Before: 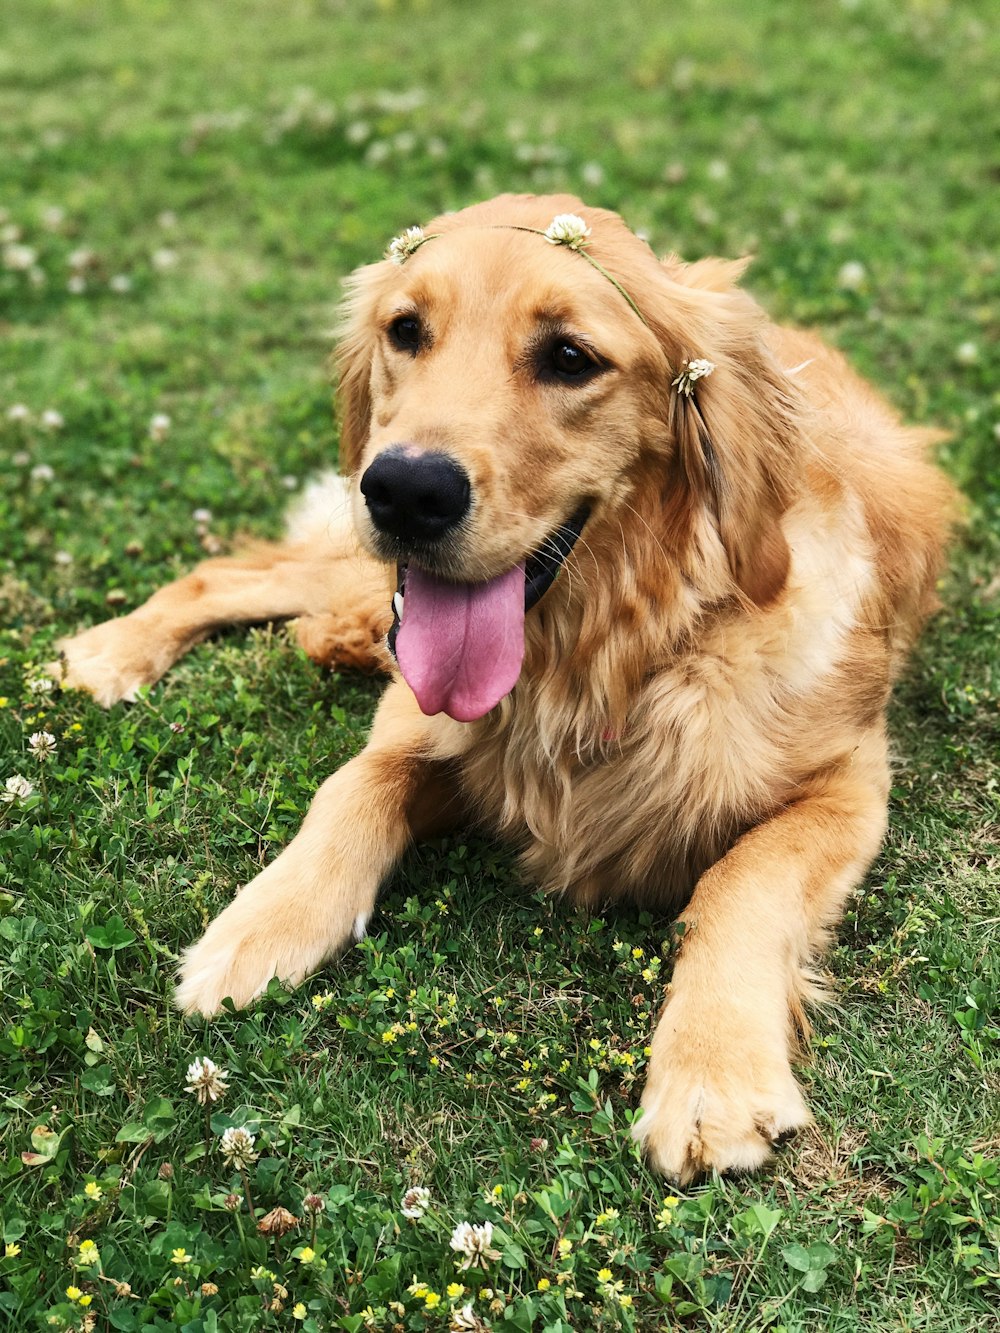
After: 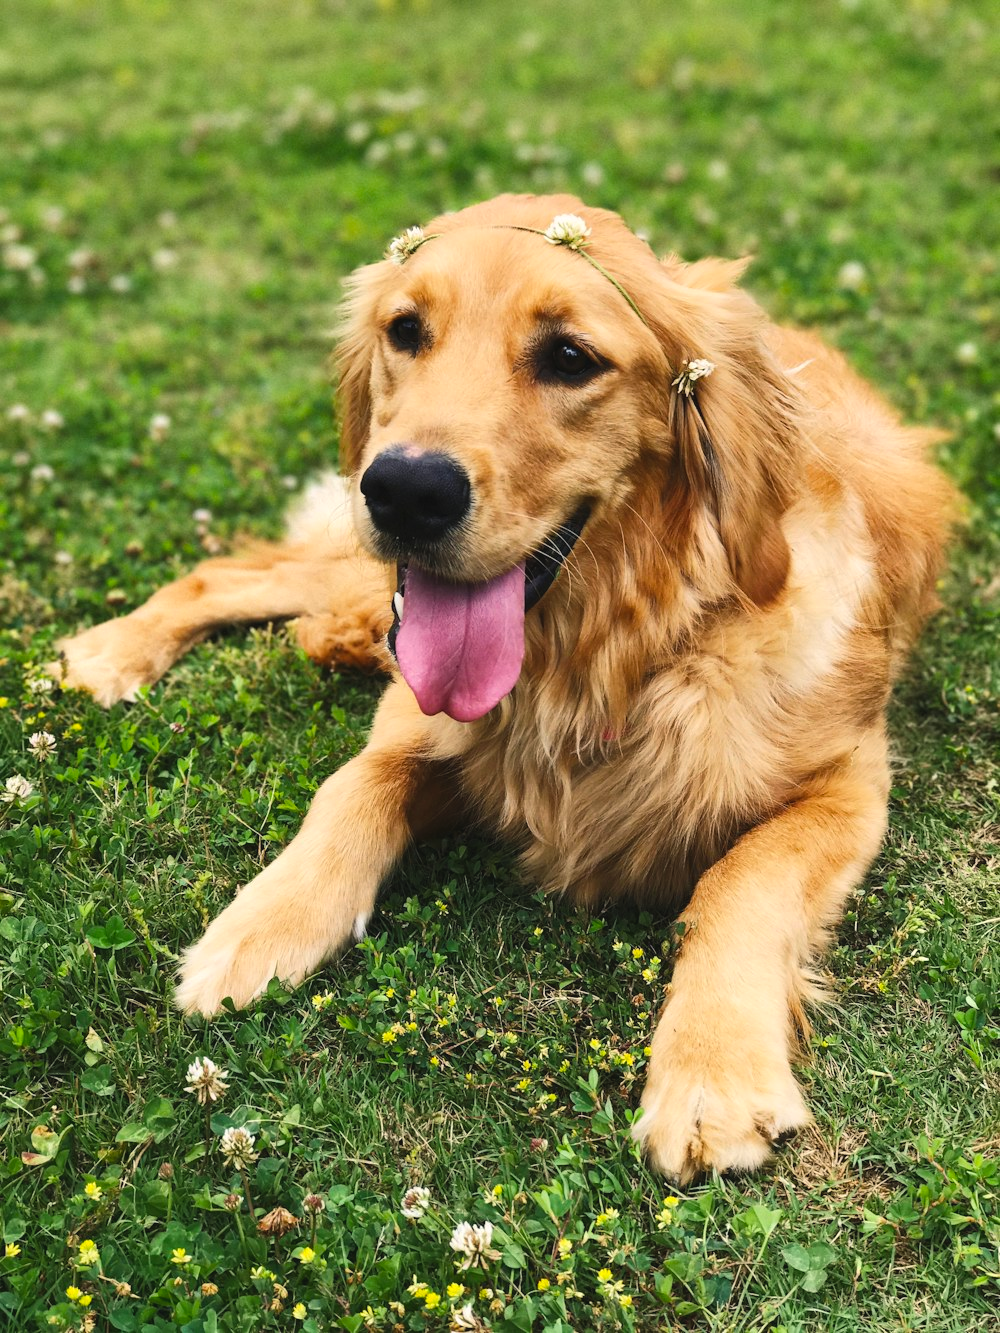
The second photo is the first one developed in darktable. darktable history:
color balance rgb: highlights gain › chroma 1.101%, highlights gain › hue 60.14°, global offset › luminance 0.486%, perceptual saturation grading › global saturation 15.143%, global vibrance 9.934%
